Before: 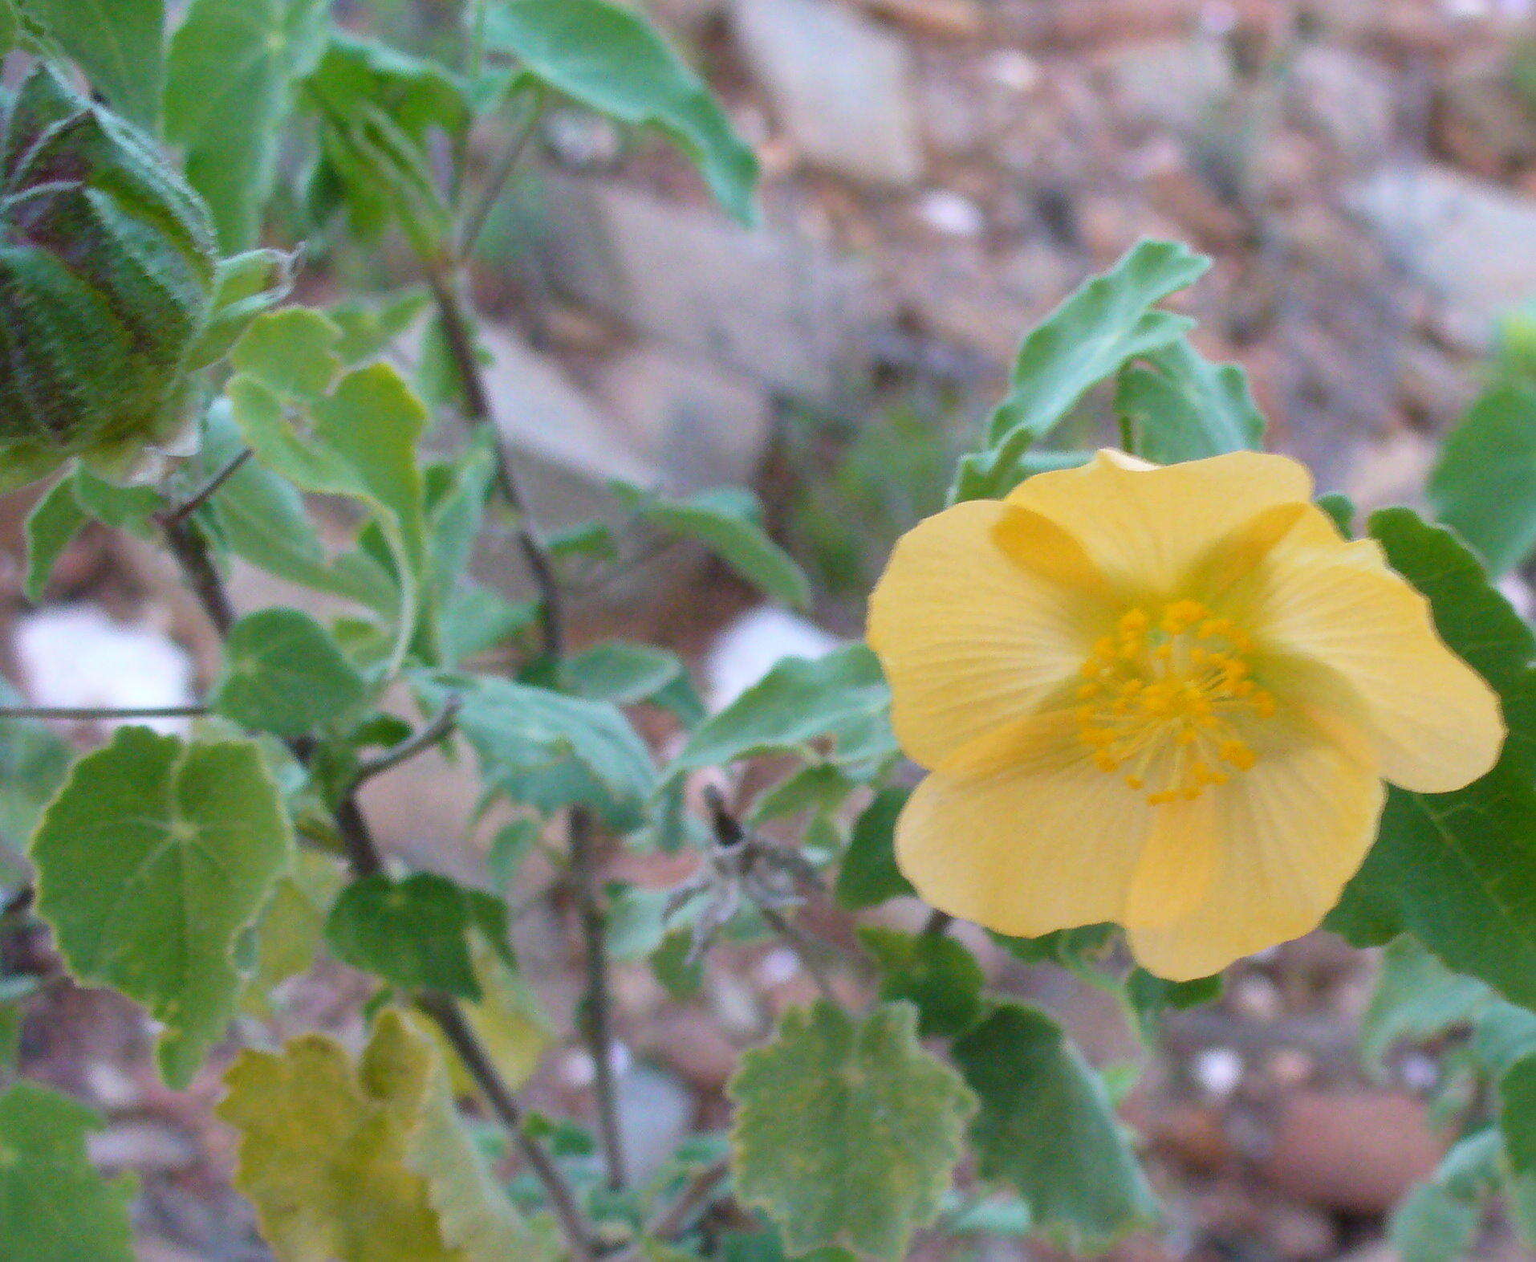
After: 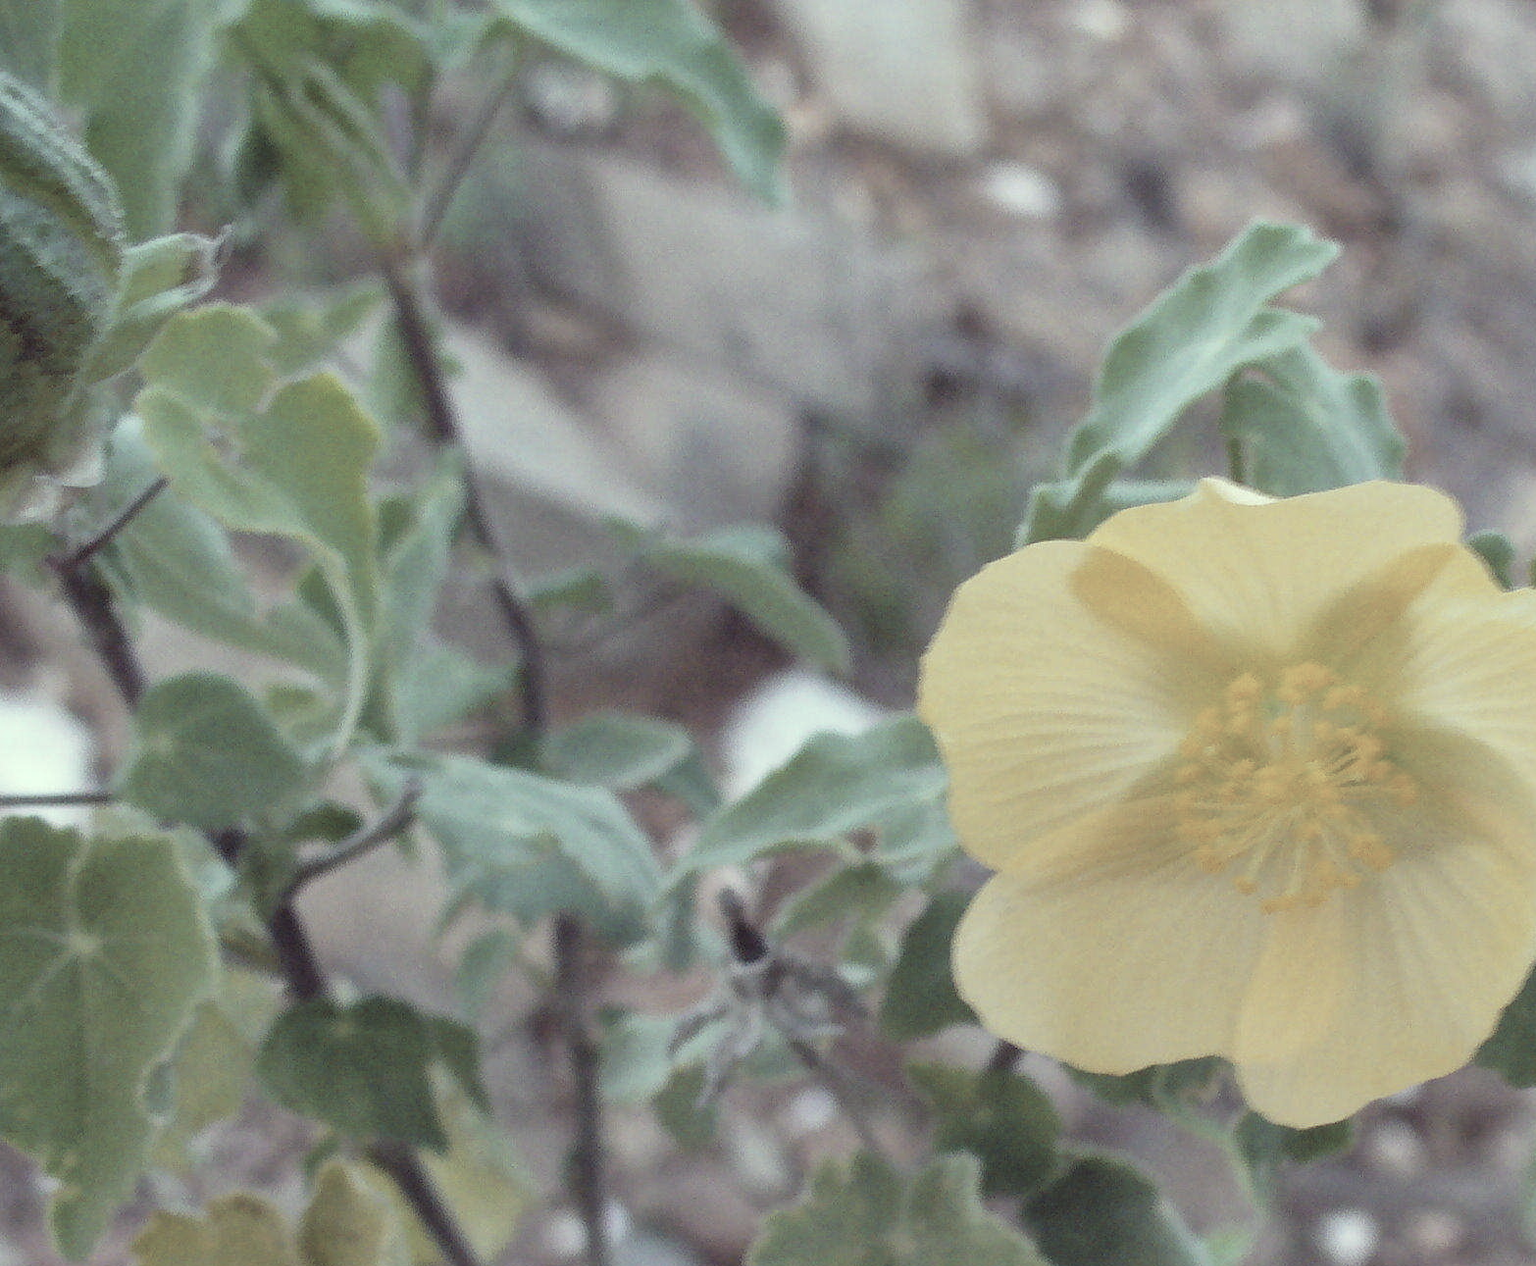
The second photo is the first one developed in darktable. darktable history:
color correction: highlights a* -20.72, highlights b* 20.73, shadows a* 19.27, shadows b* -19.96, saturation 0.374
crop and rotate: left 7.624%, top 4.626%, right 10.517%, bottom 13.19%
